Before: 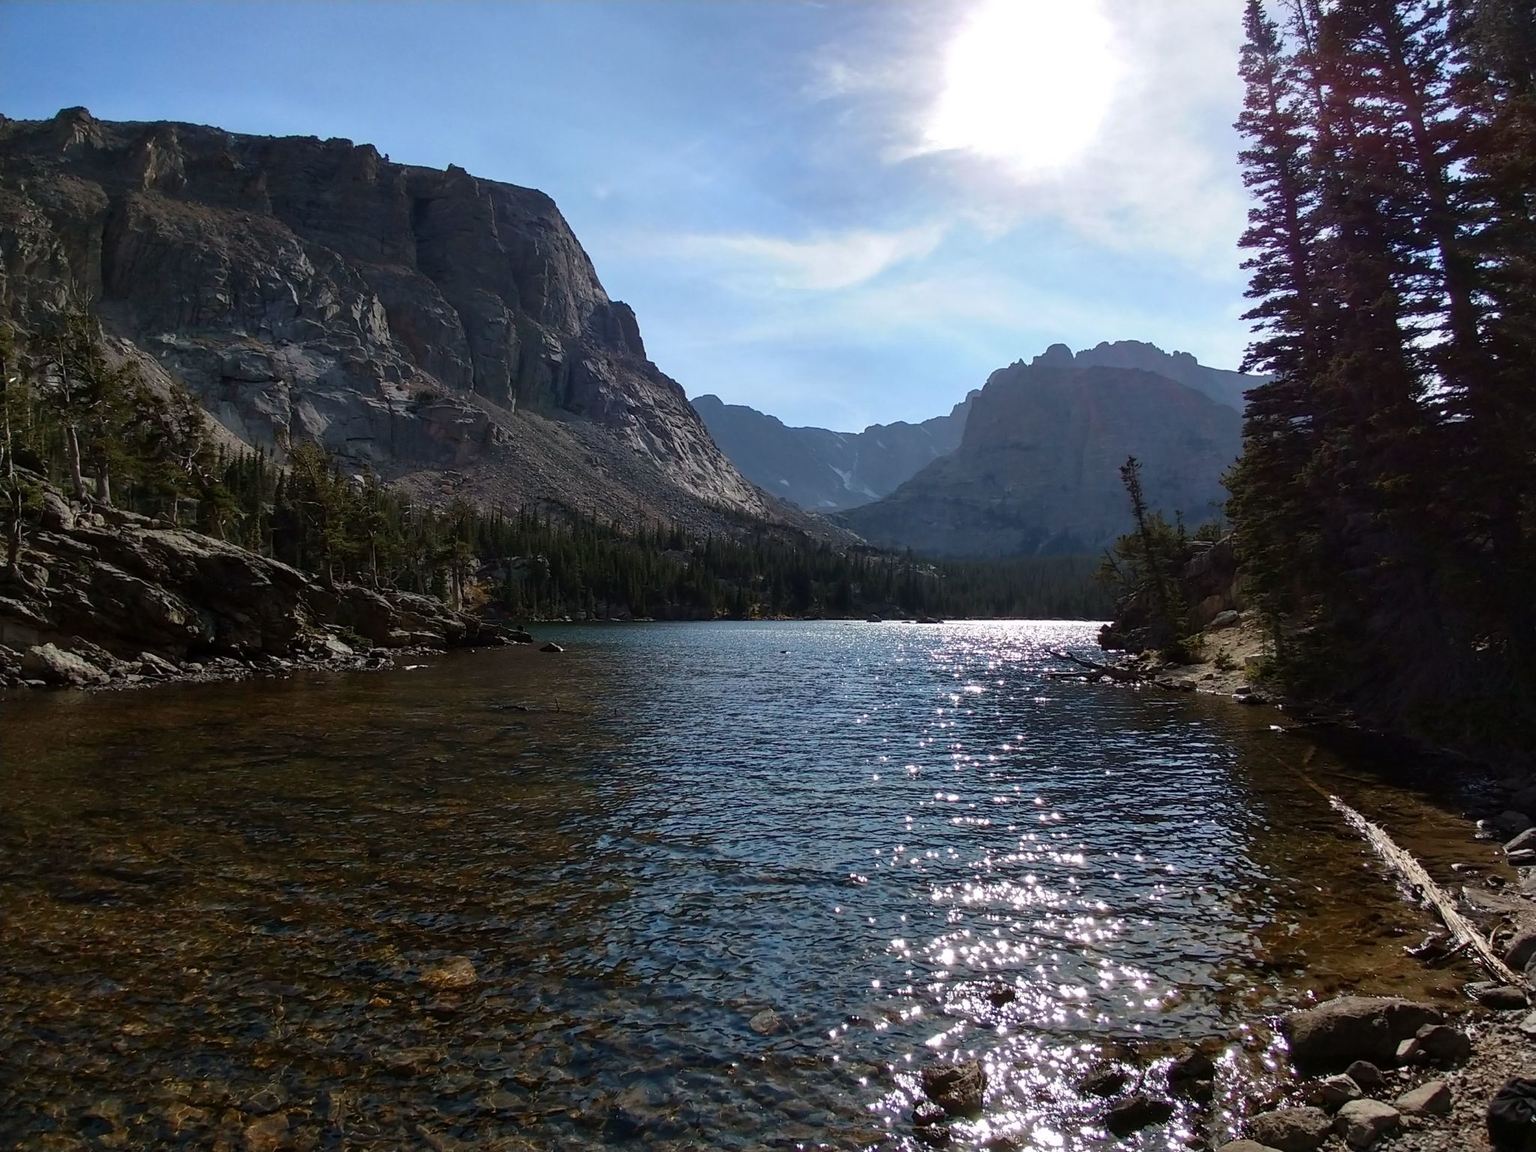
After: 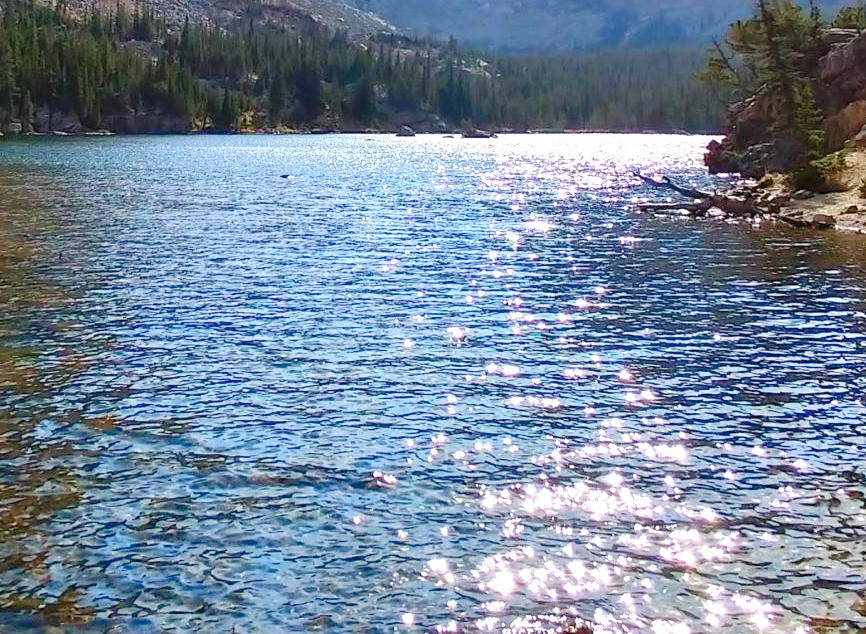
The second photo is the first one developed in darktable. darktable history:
tone equalizer: -8 EV -0.397 EV, -7 EV -0.355 EV, -6 EV -0.353 EV, -5 EV -0.235 EV, -3 EV 0.203 EV, -2 EV 0.318 EV, -1 EV 0.365 EV, +0 EV 0.405 EV, edges refinement/feathering 500, mask exposure compensation -1.57 EV, preserve details no
levels: black 3.76%, levels [0.008, 0.318, 0.836]
crop: left 37.115%, top 45.142%, right 20.564%, bottom 13.526%
